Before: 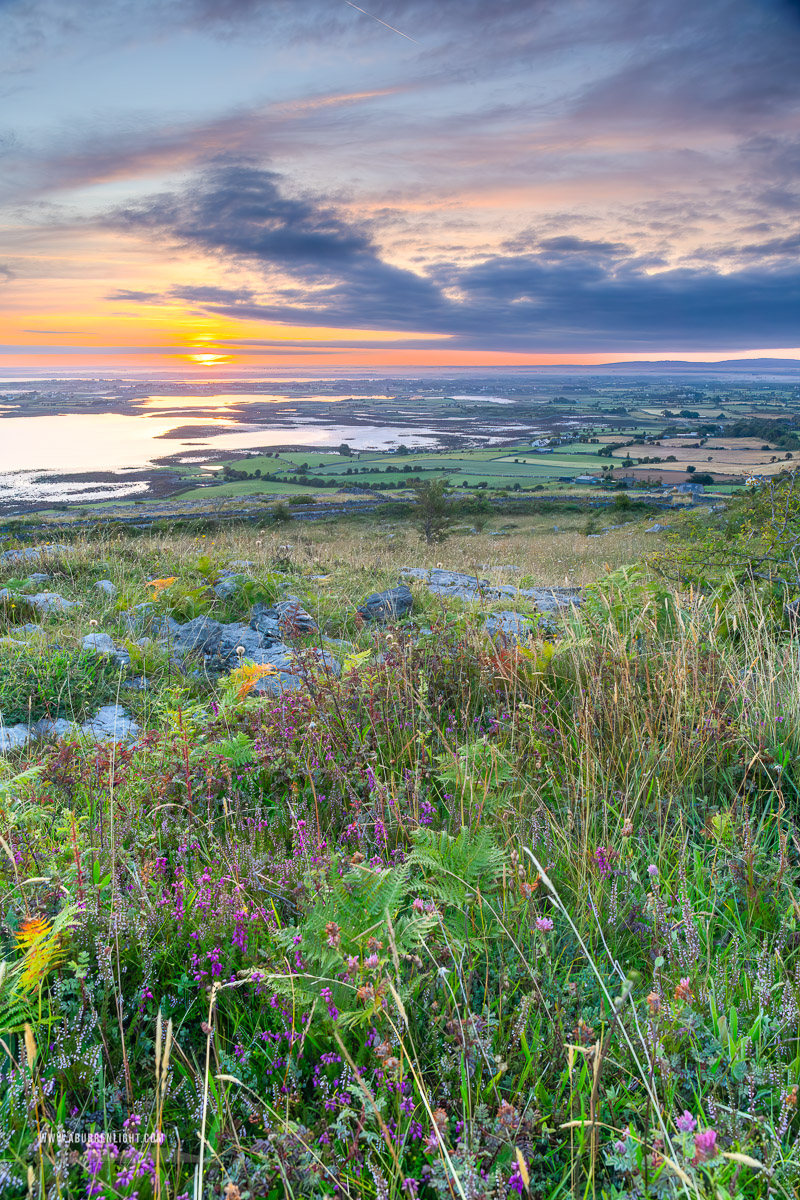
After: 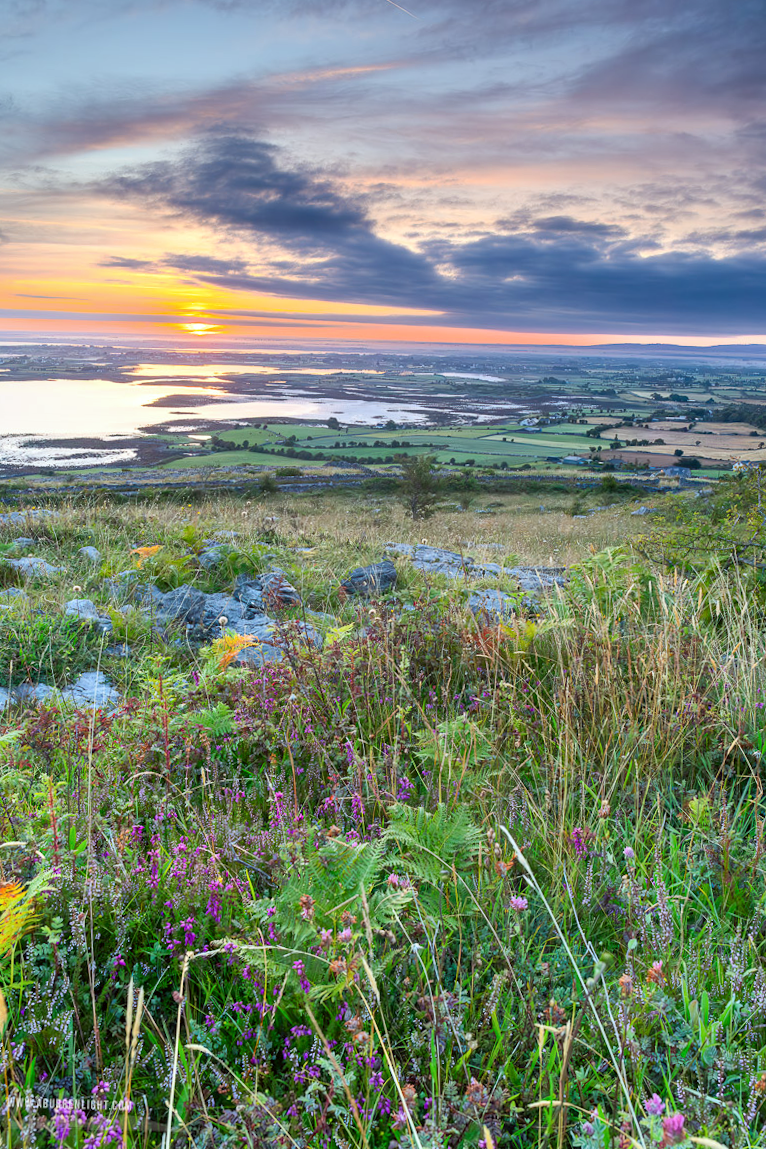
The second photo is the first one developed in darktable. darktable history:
crop and rotate: angle -1.69°
color correction: highlights a* -2.73, highlights b* -2.09, shadows a* 2.41, shadows b* 2.73
local contrast: mode bilateral grid, contrast 20, coarseness 50, detail 120%, midtone range 0.2
